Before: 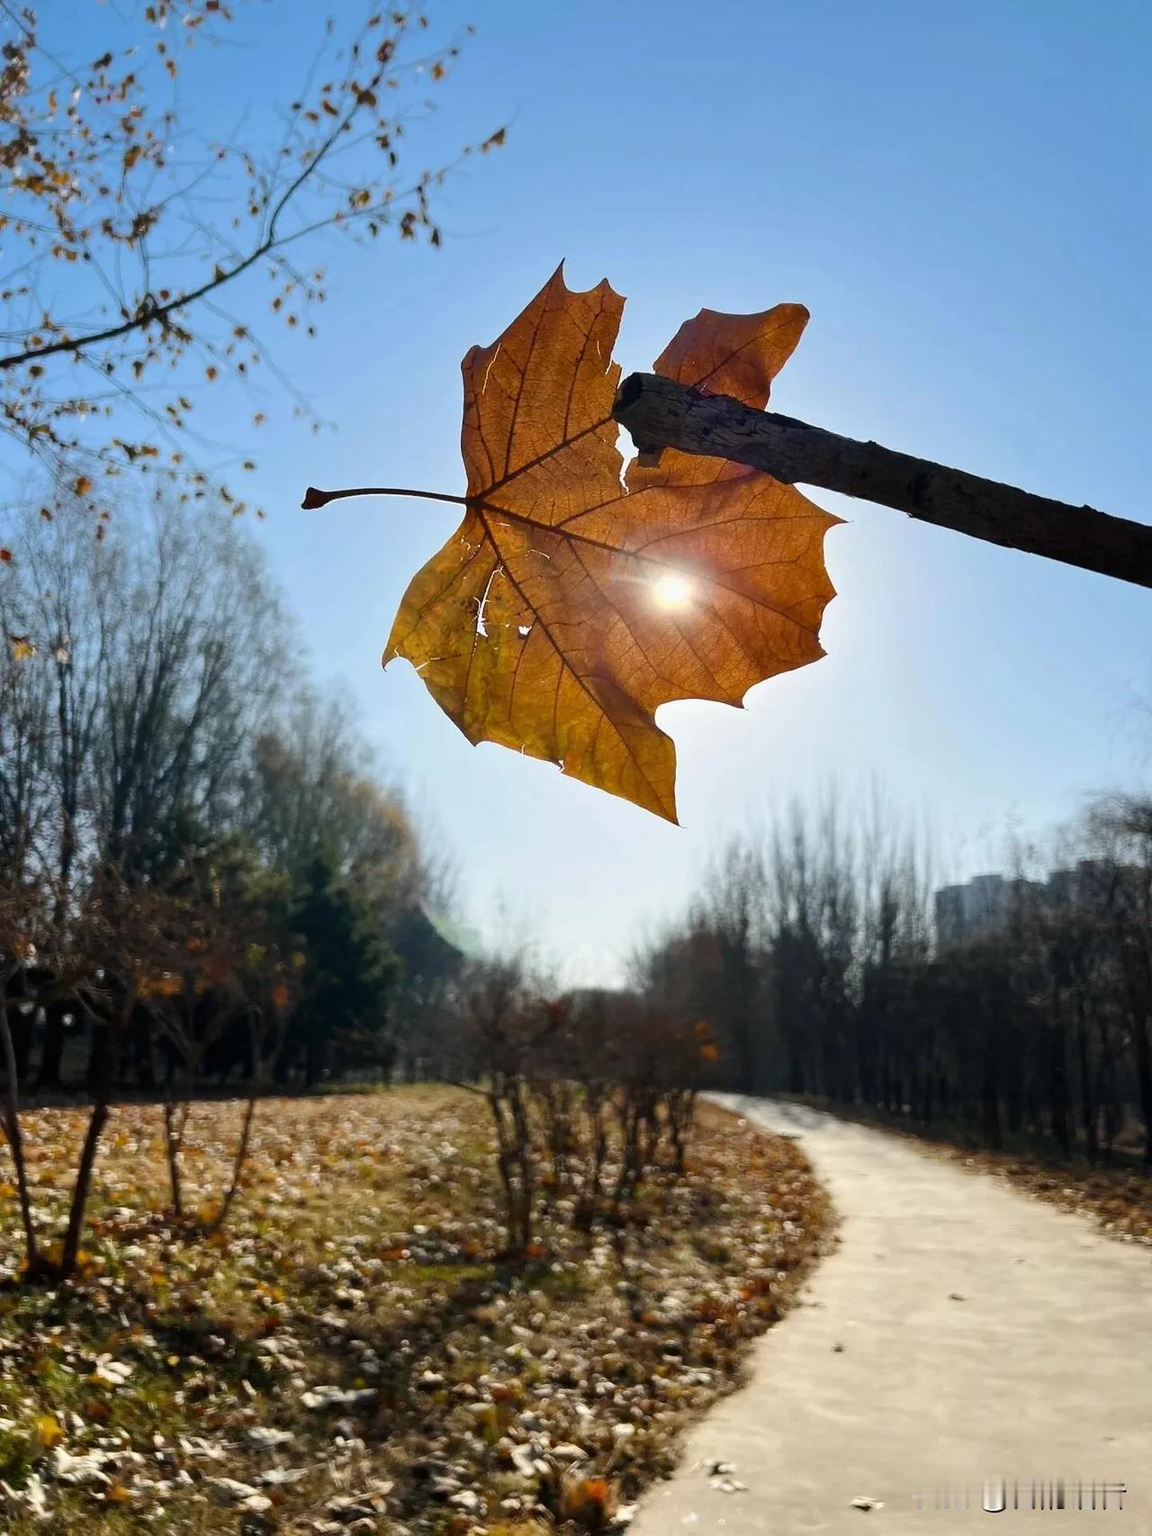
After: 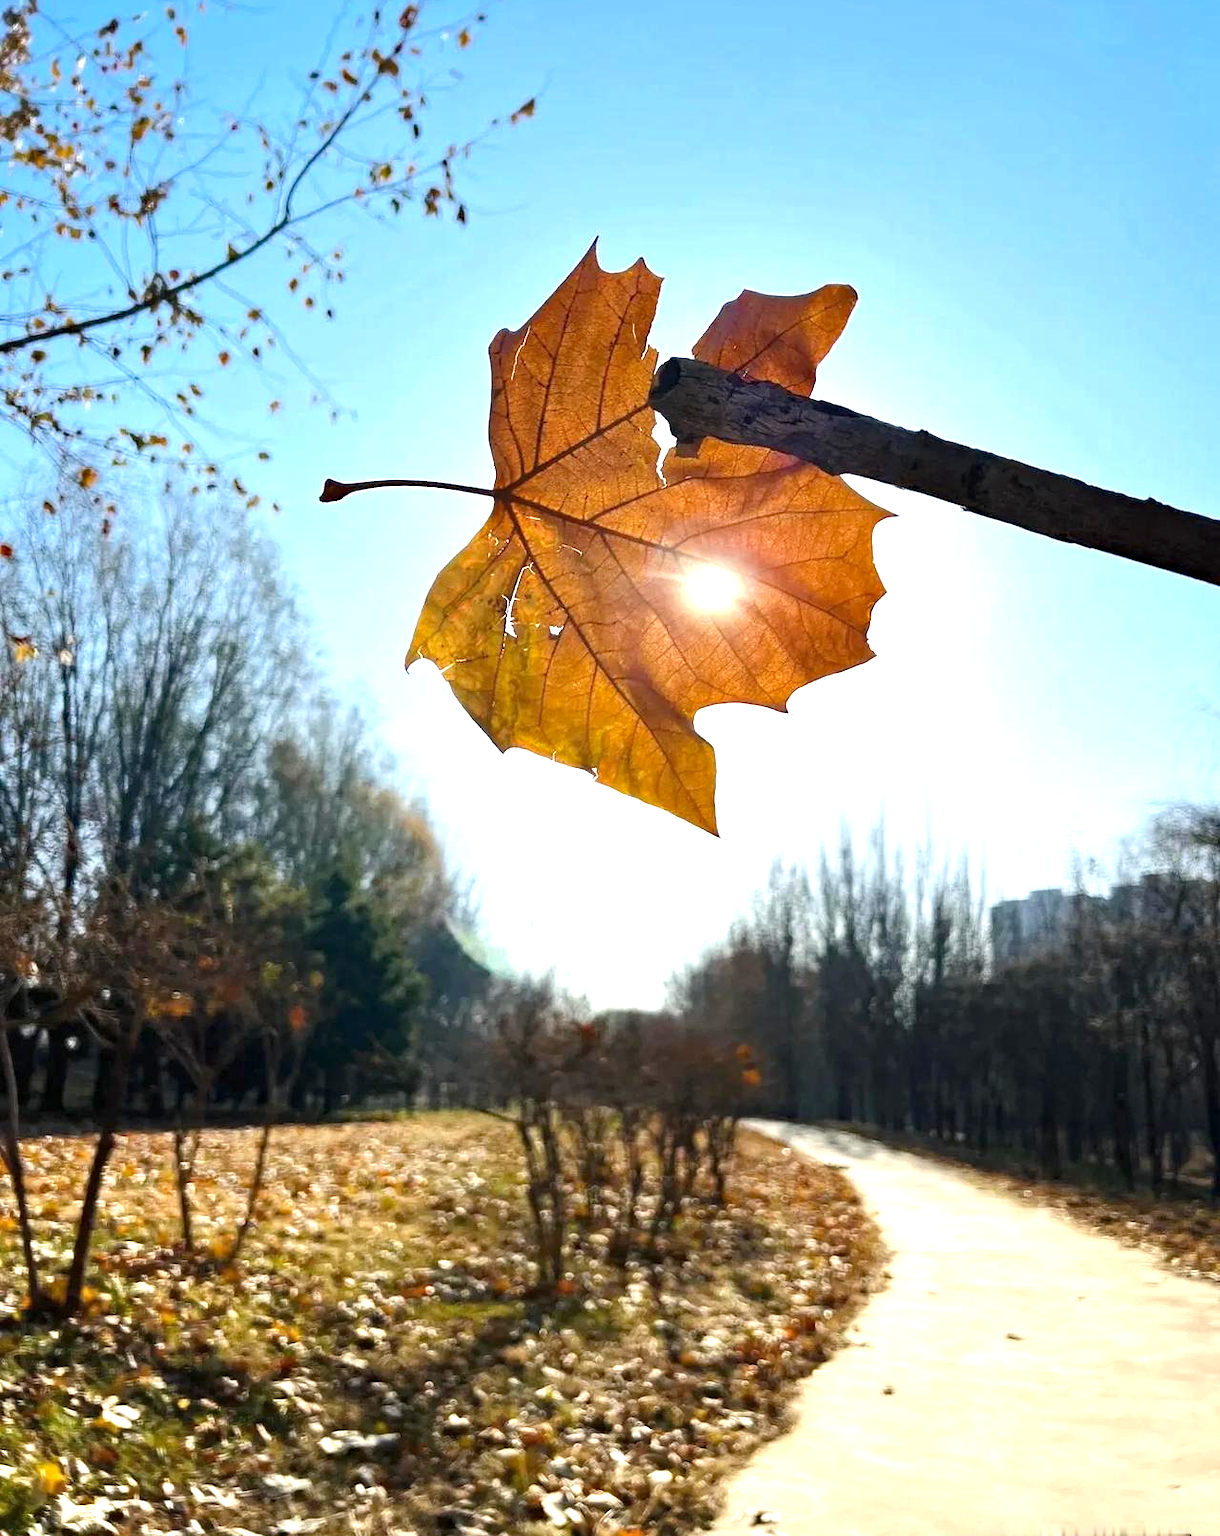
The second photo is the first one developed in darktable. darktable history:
haze removal: adaptive false
exposure: black level correction 0, exposure 1.011 EV, compensate exposure bias true, compensate highlight preservation false
crop and rotate: top 2.332%, bottom 3.215%
